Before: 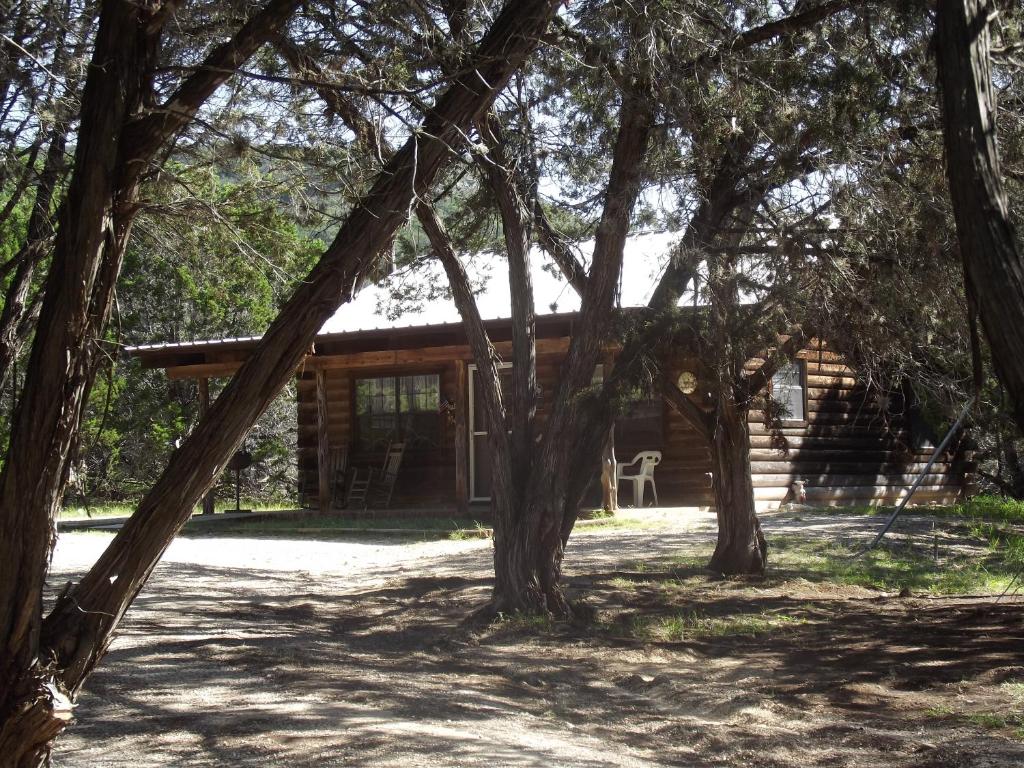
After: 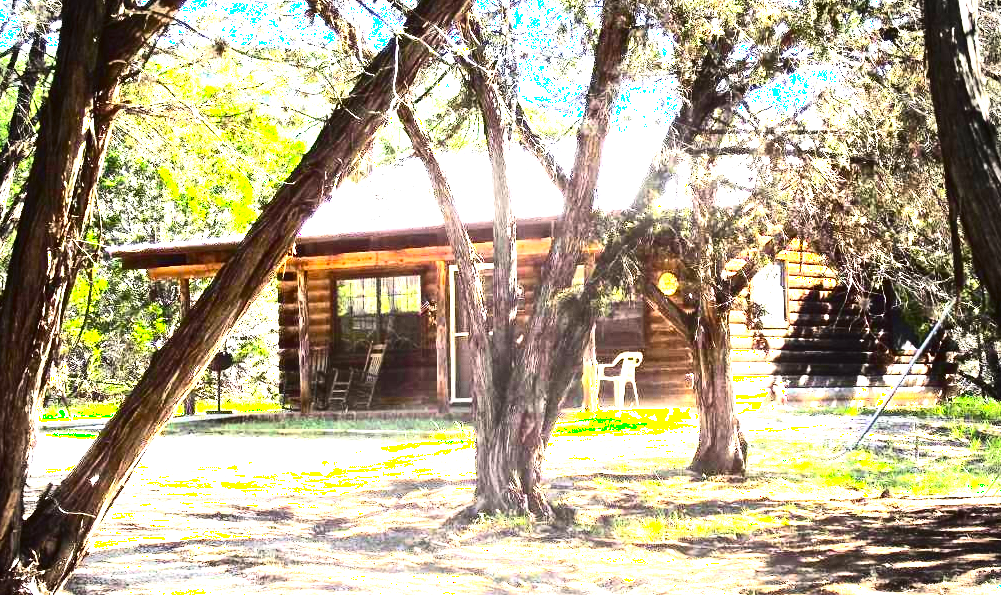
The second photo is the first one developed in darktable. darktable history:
contrast brightness saturation: contrast 0.336, brightness -0.066, saturation 0.173
exposure: black level correction 0, exposure 1.199 EV, compensate exposure bias true, compensate highlight preservation false
crop and rotate: left 1.943%, top 12.963%, right 0.257%, bottom 9.476%
vignetting: on, module defaults
color balance rgb: perceptual saturation grading › global saturation 30.39%, perceptual brilliance grading › global brilliance 34.616%, perceptual brilliance grading › highlights 50.027%, perceptual brilliance grading › mid-tones 59.482%, perceptual brilliance grading › shadows 34.614%, global vibrance -16.887%, contrast -5.636%
